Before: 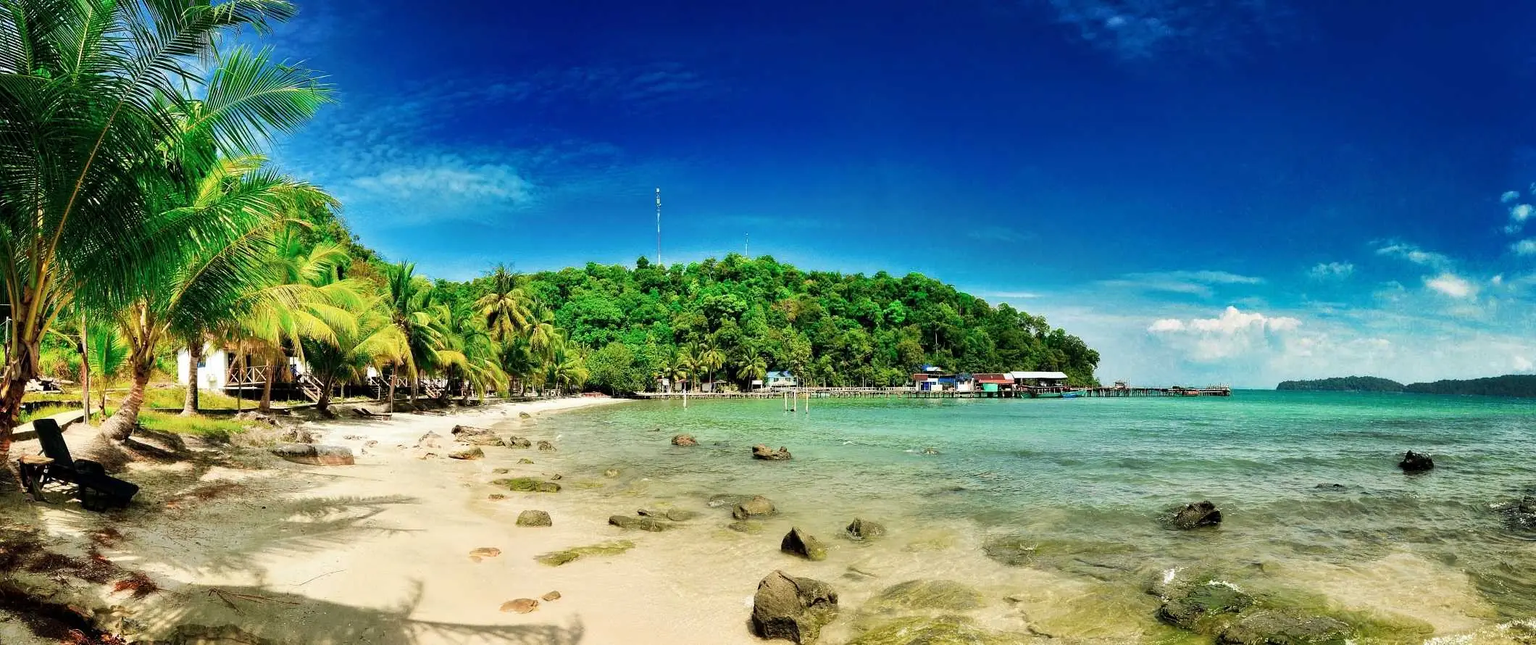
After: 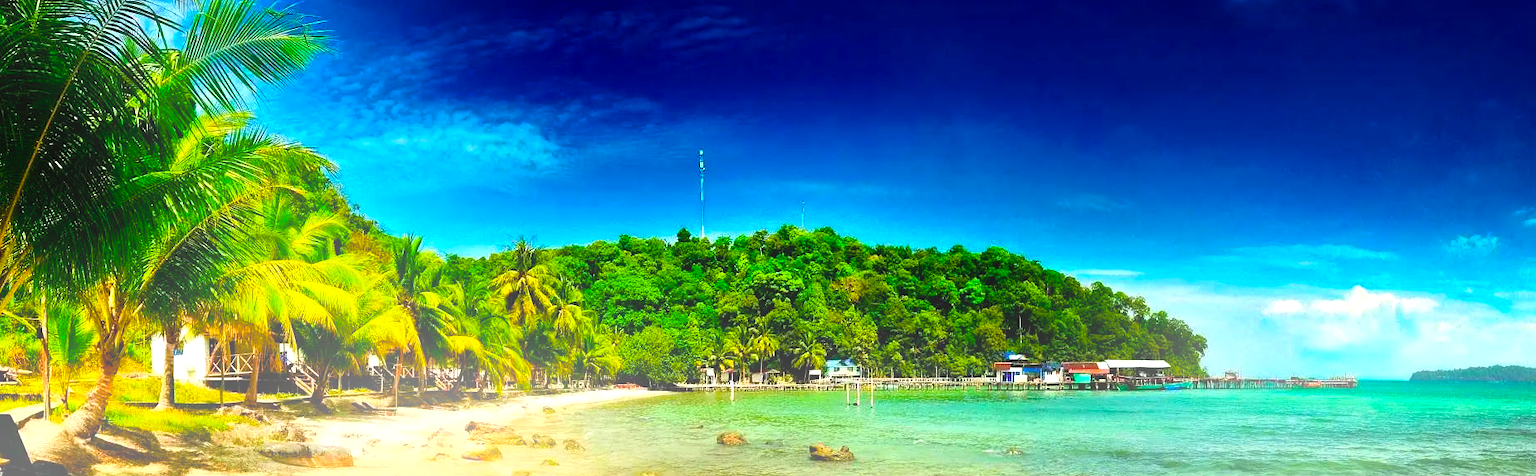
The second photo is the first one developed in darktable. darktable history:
bloom: on, module defaults
color balance rgb: linear chroma grading › global chroma 9%, perceptual saturation grading › global saturation 36%, perceptual saturation grading › shadows 35%, perceptual brilliance grading › global brilliance 15%, perceptual brilliance grading › shadows -35%, global vibrance 15%
crop: left 3.015%, top 8.969%, right 9.647%, bottom 26.457%
